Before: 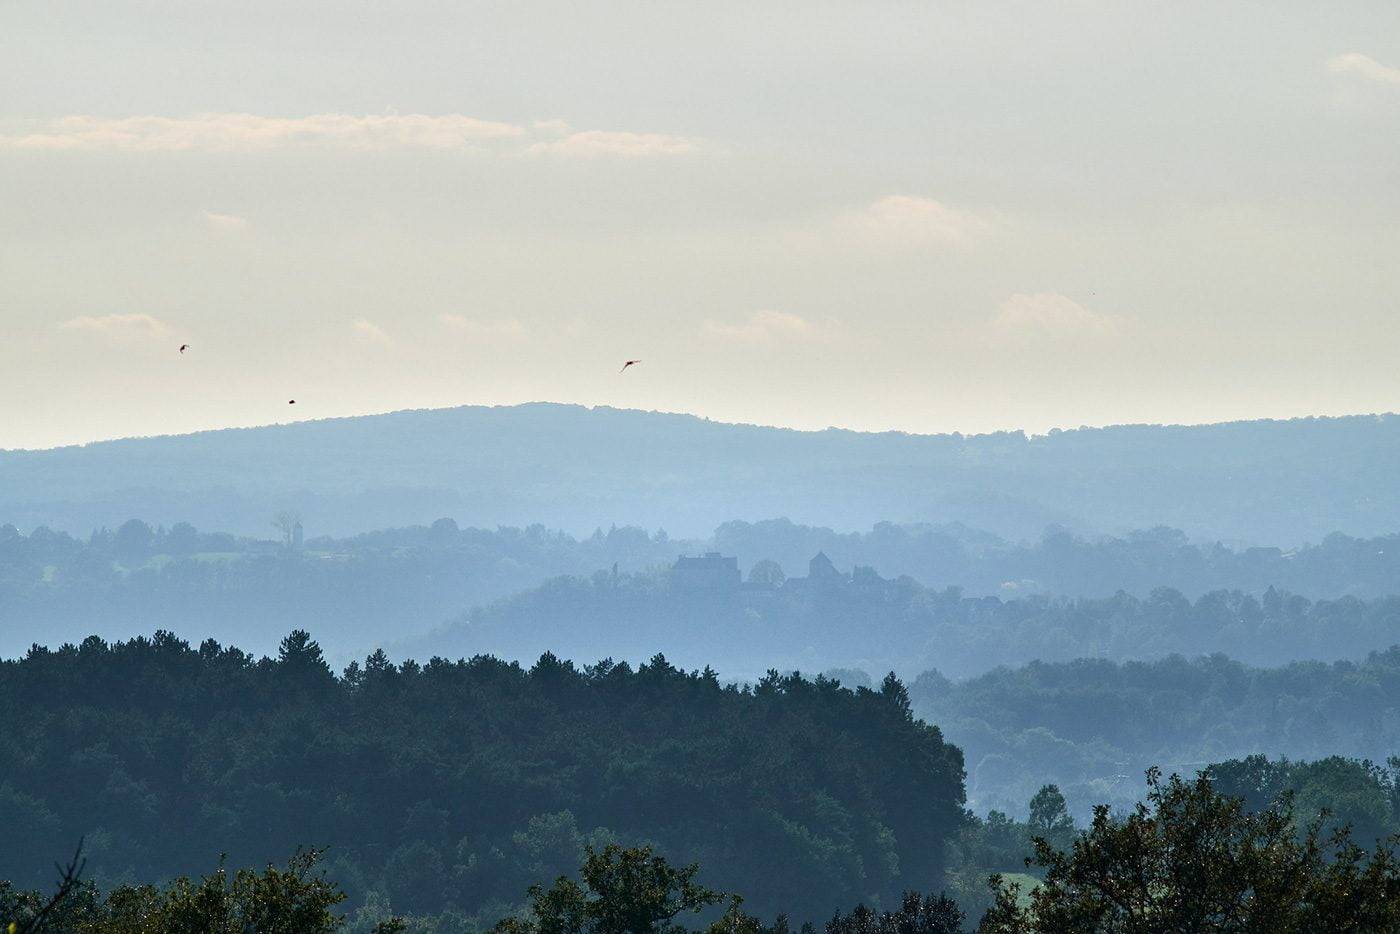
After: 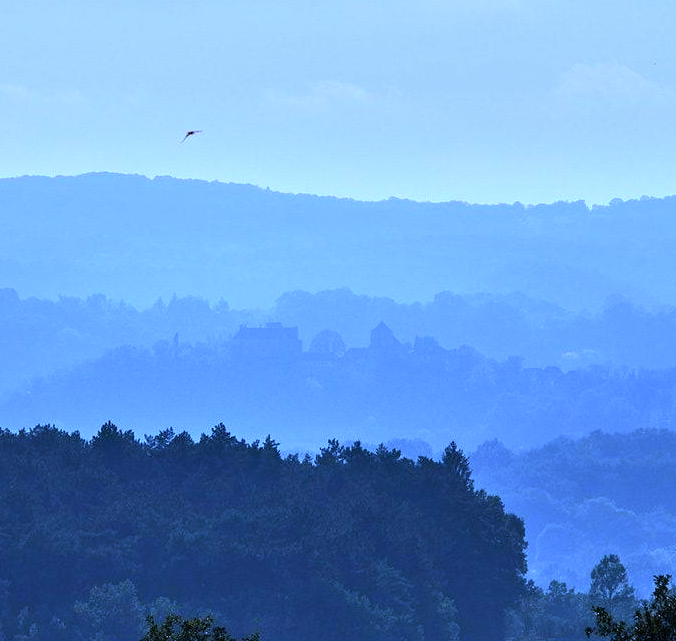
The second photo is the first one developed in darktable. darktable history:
crop: left 31.379%, top 24.658%, right 20.326%, bottom 6.628%
white balance: red 0.766, blue 1.537
